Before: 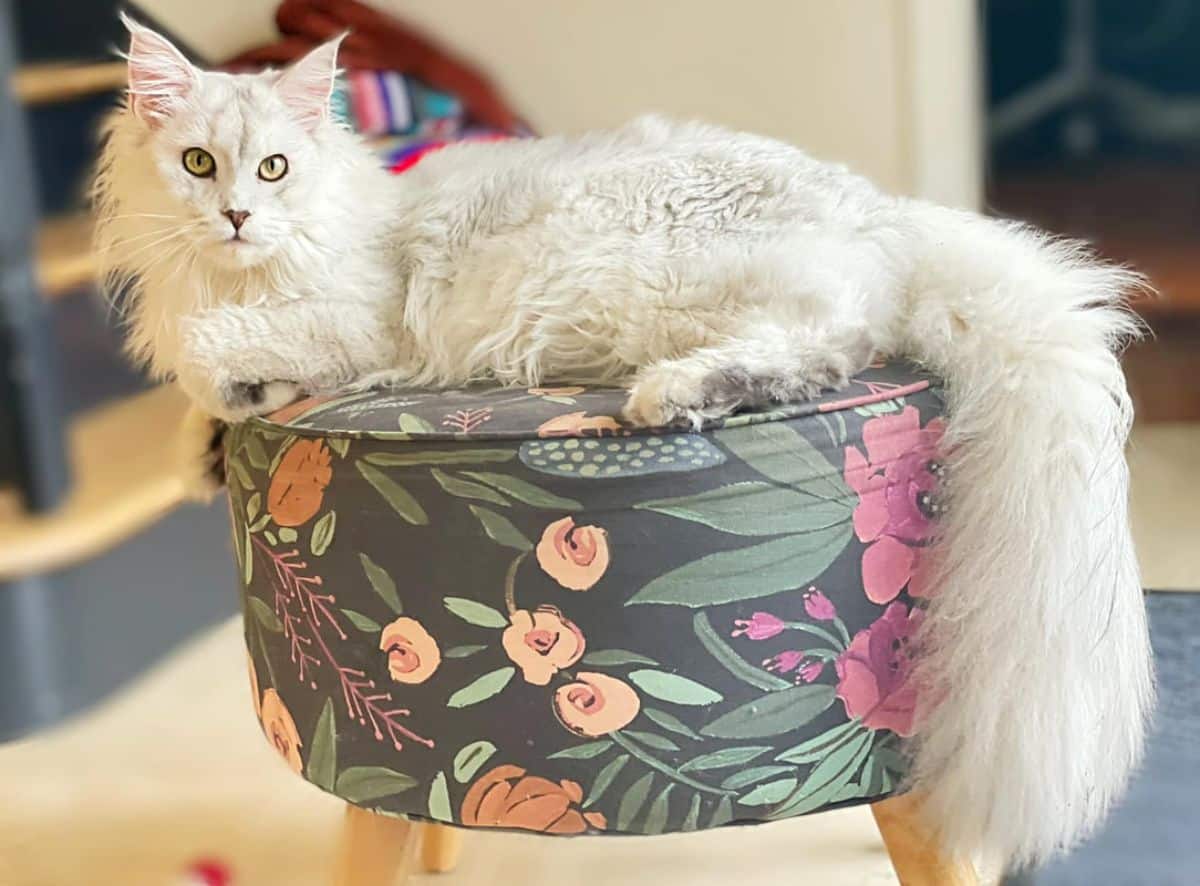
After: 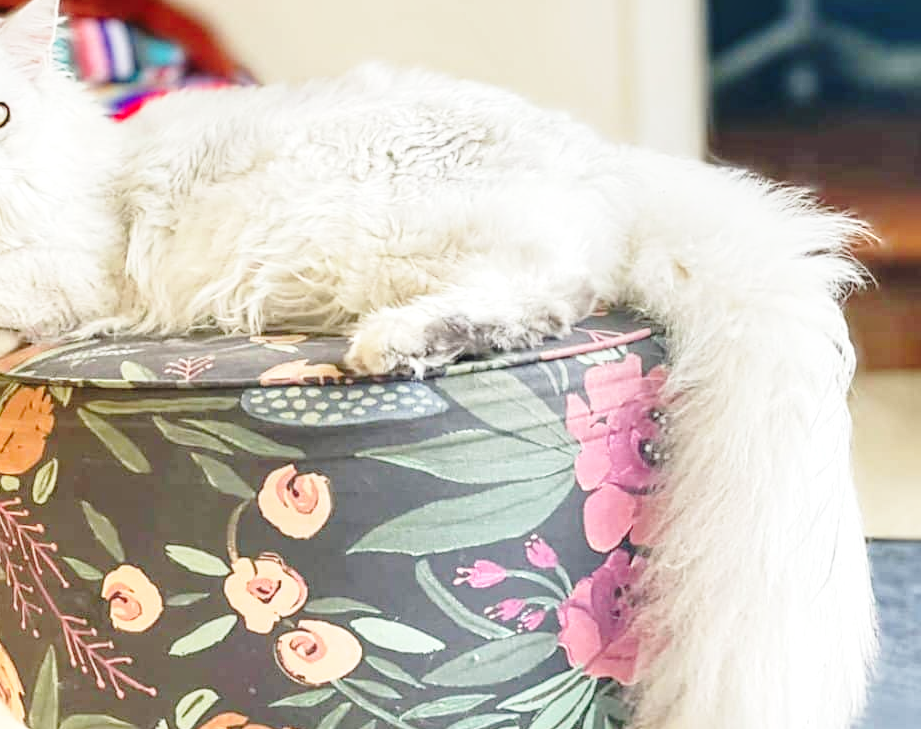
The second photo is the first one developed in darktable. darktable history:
crop: left 23.179%, top 5.905%, bottom 11.762%
local contrast: on, module defaults
levels: mode automatic, levels [0, 0.476, 0.951]
base curve: curves: ch0 [(0, 0) (0.028, 0.03) (0.121, 0.232) (0.46, 0.748) (0.859, 0.968) (1, 1)], preserve colors none
